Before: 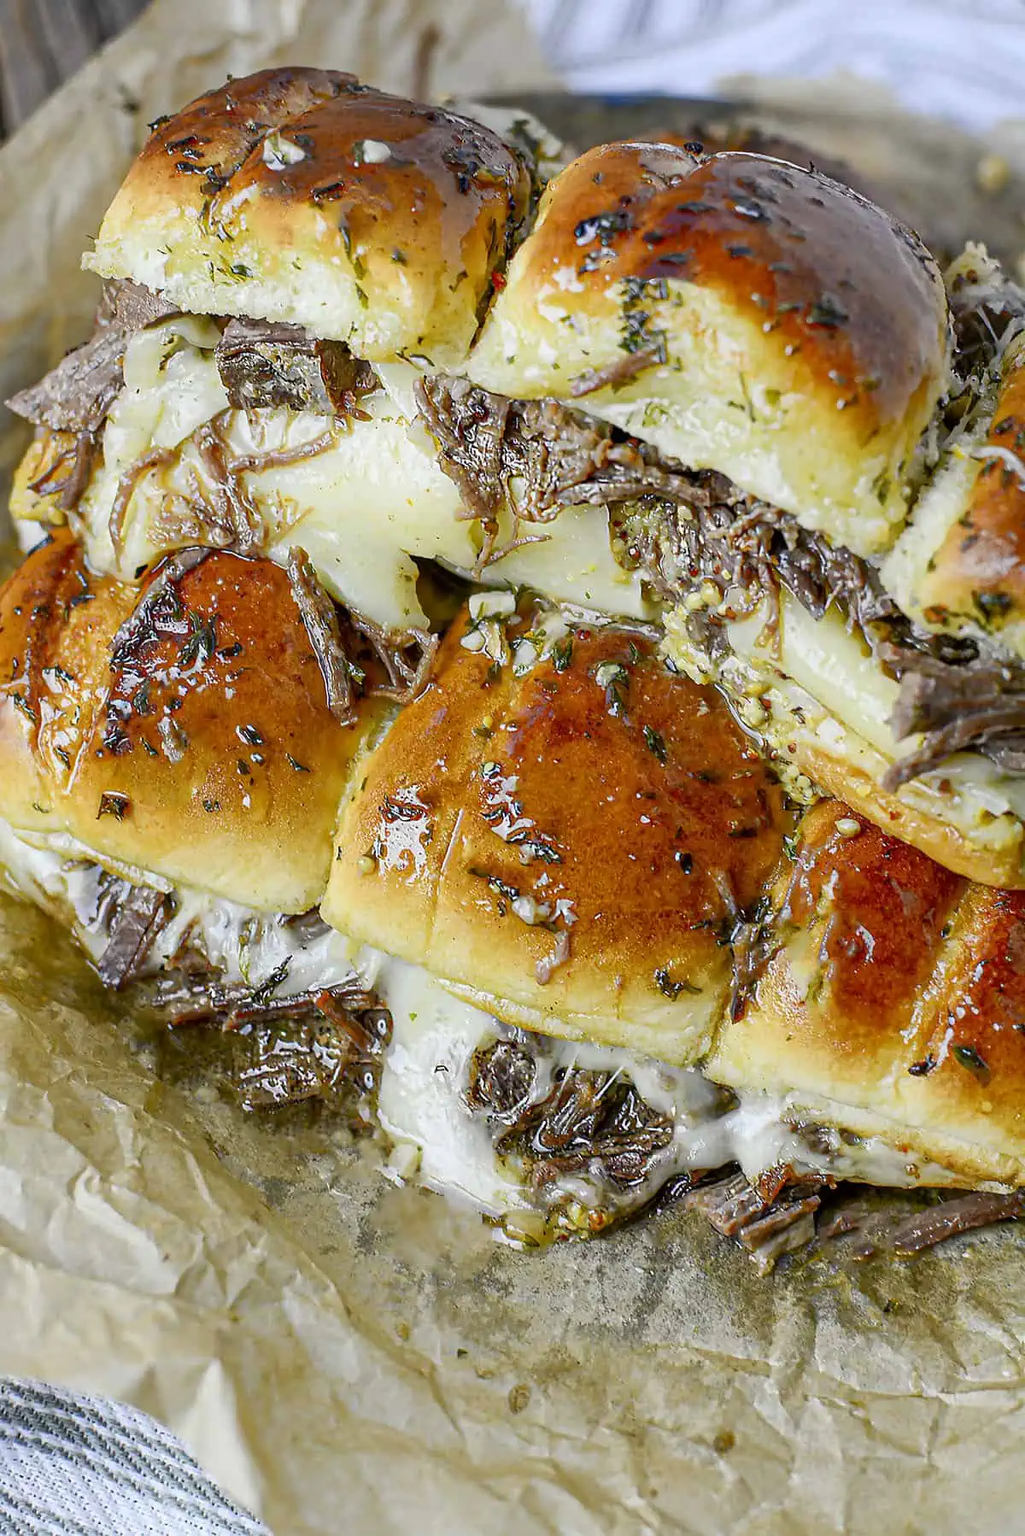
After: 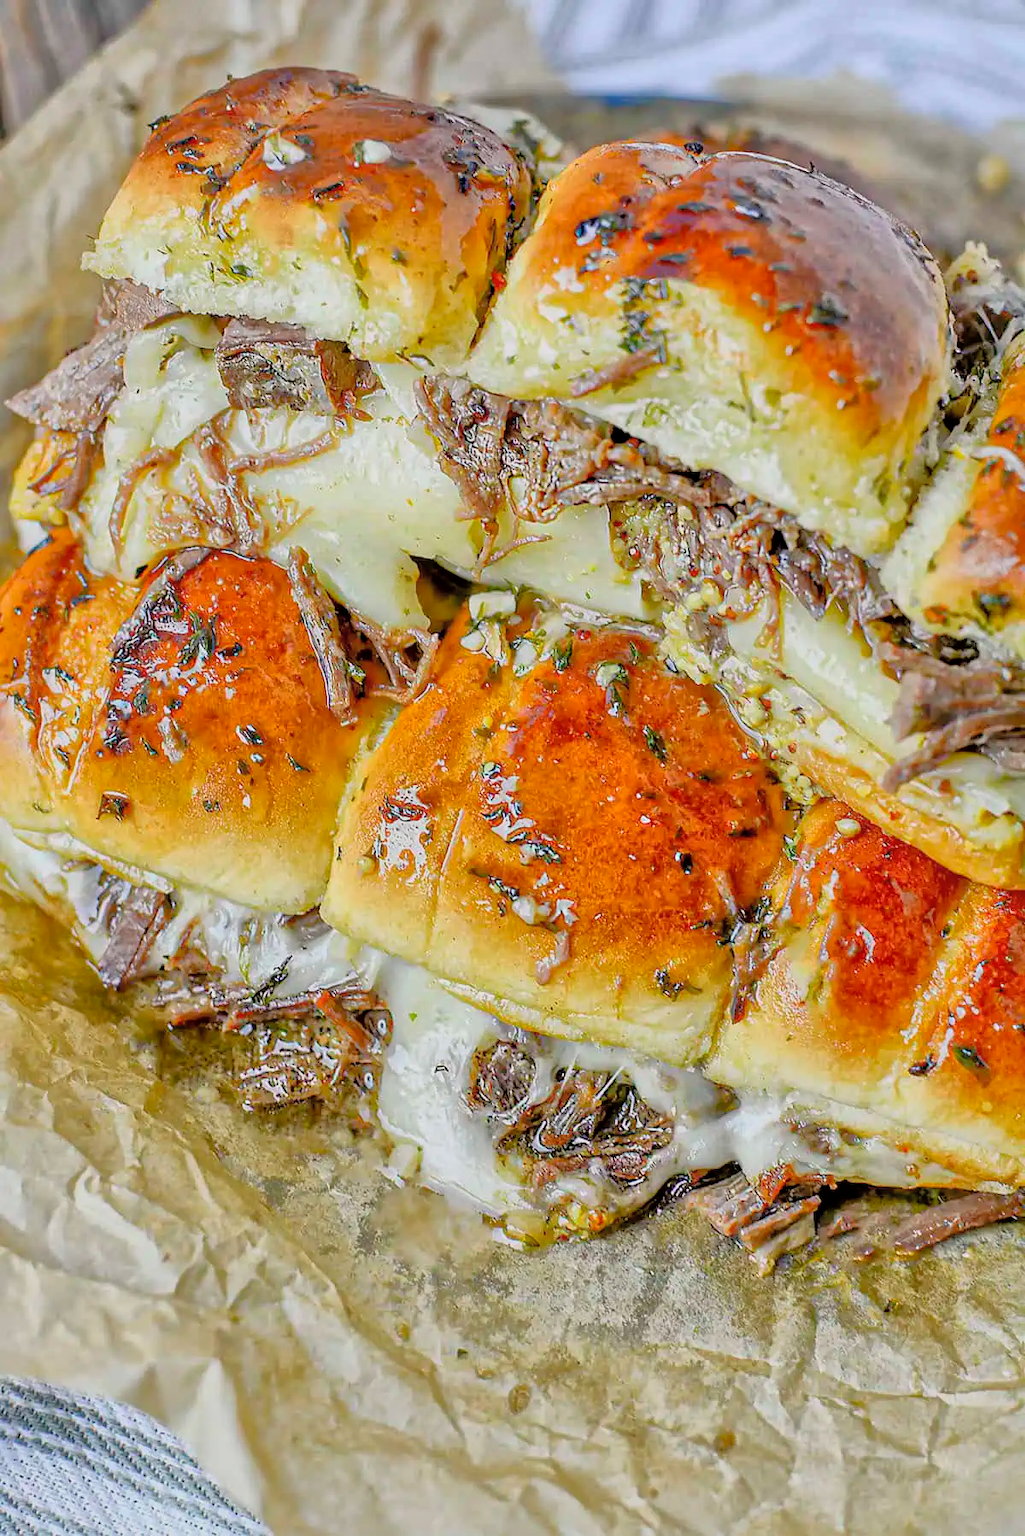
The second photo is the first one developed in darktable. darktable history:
global tonemap: drago (1, 100), detail 1
tone equalizer: -7 EV 0.15 EV, -6 EV 0.6 EV, -5 EV 1.15 EV, -4 EV 1.33 EV, -3 EV 1.15 EV, -2 EV 0.6 EV, -1 EV 0.15 EV, mask exposure compensation -0.5 EV
